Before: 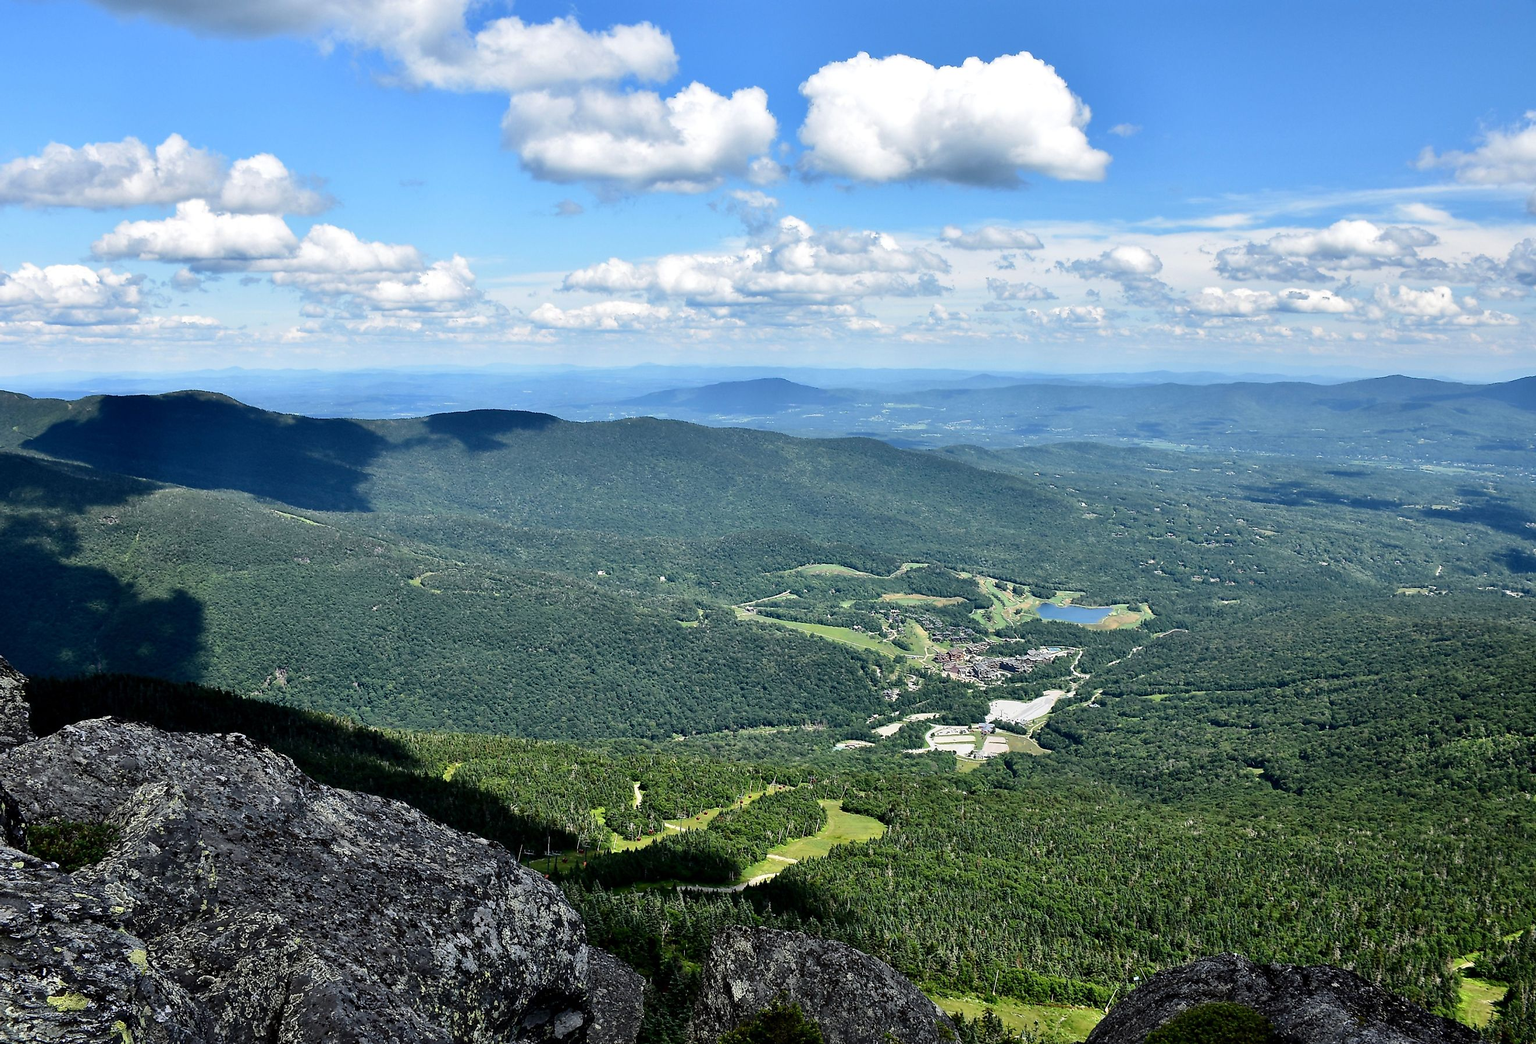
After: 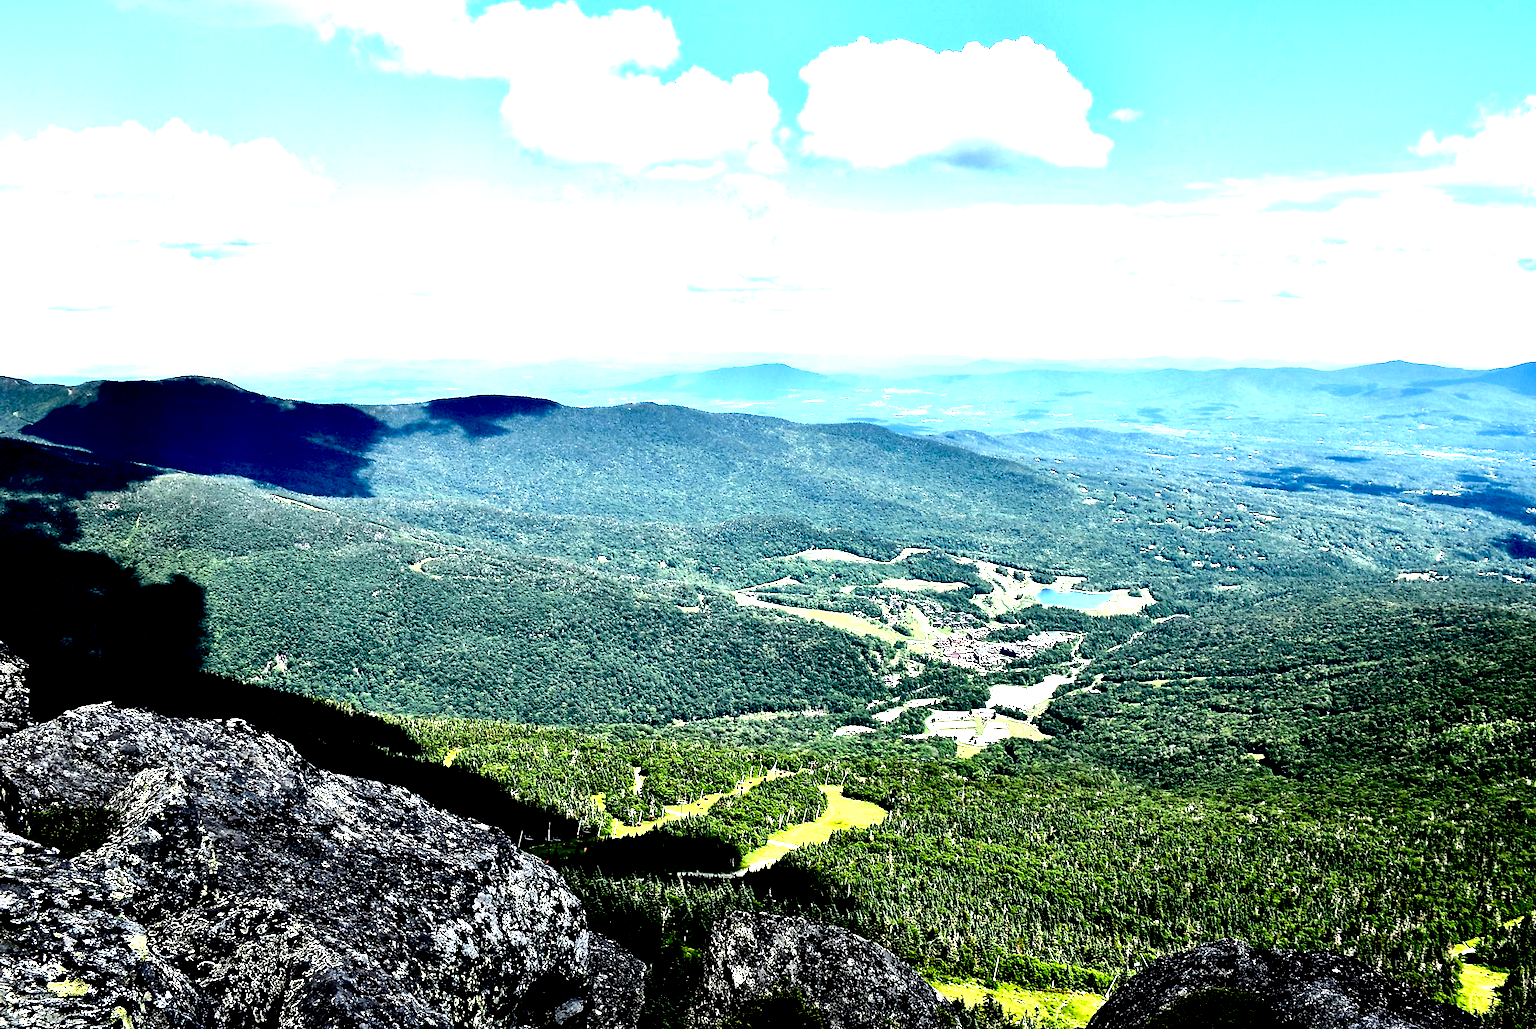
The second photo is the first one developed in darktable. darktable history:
tone equalizer: -8 EV -1.08 EV, -7 EV -0.99 EV, -6 EV -0.898 EV, -5 EV -0.555 EV, -3 EV 0.578 EV, -2 EV 0.851 EV, -1 EV 0.987 EV, +0 EV 1.05 EV, edges refinement/feathering 500, mask exposure compensation -1.57 EV, preserve details no
exposure: black level correction 0.037, exposure 0.908 EV, compensate exposure bias true, compensate highlight preservation false
crop: top 1.484%, right 0.037%
